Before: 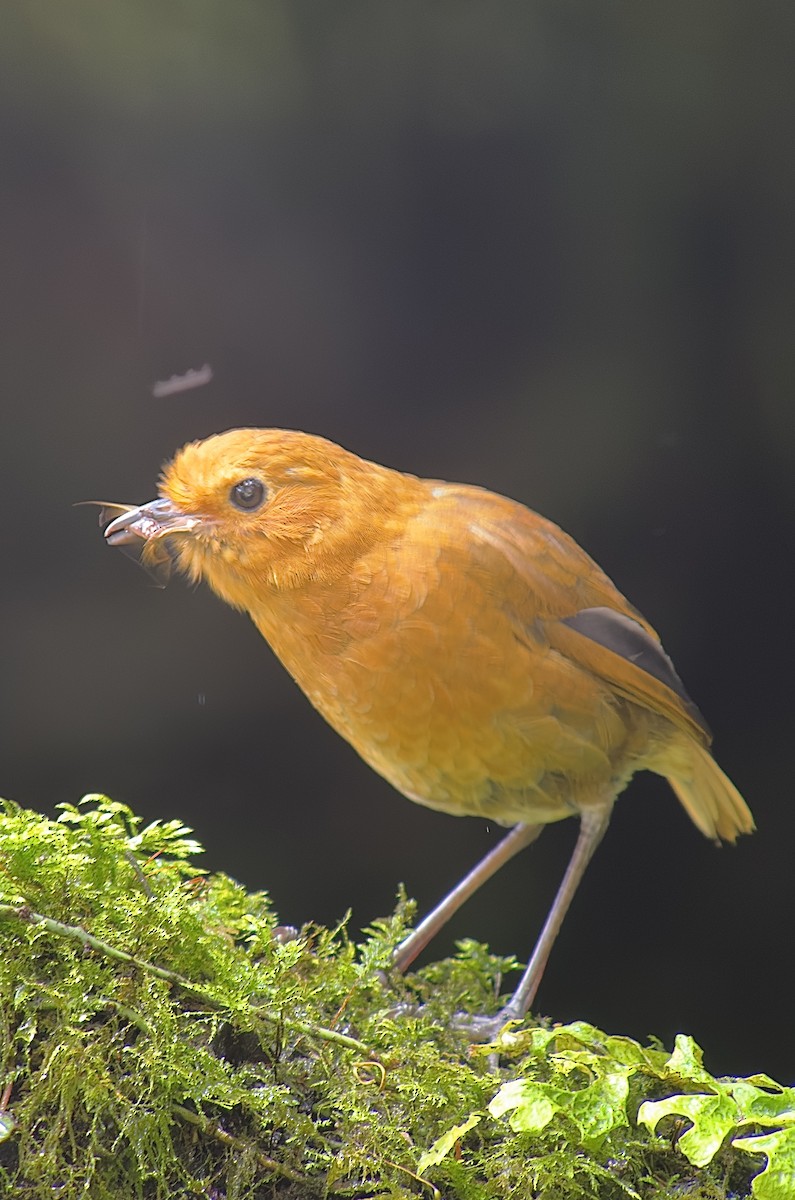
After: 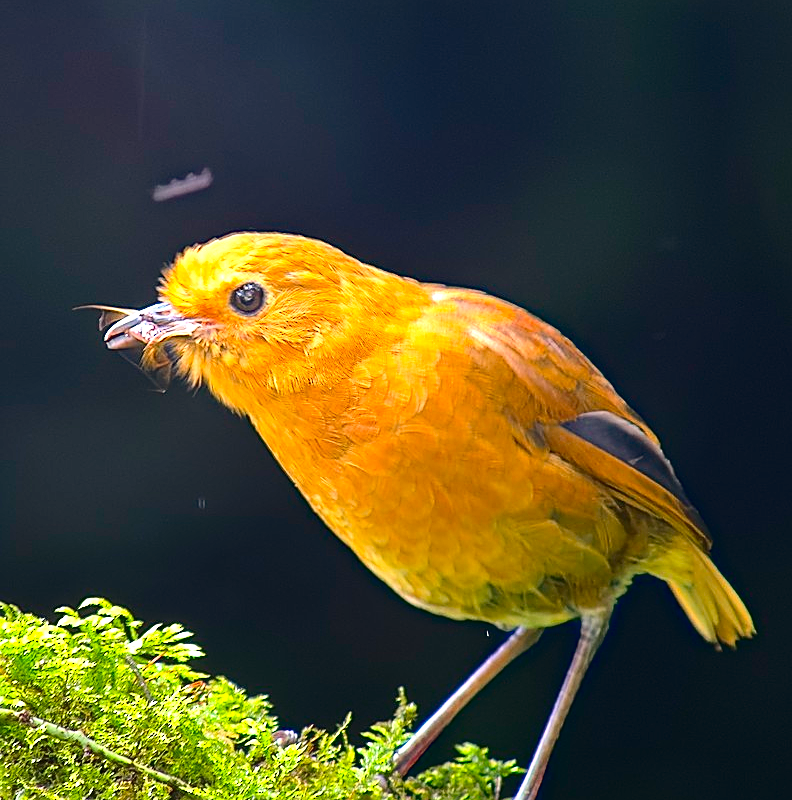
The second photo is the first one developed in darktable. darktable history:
crop: top 16.334%, bottom 16.727%
exposure: exposure 0.608 EV, compensate highlight preservation false
haze removal: strength 0.501, distance 0.428, compatibility mode true, adaptive false
contrast brightness saturation: contrast 0.21, brightness -0.109, saturation 0.214
sharpen: amount 0.481
